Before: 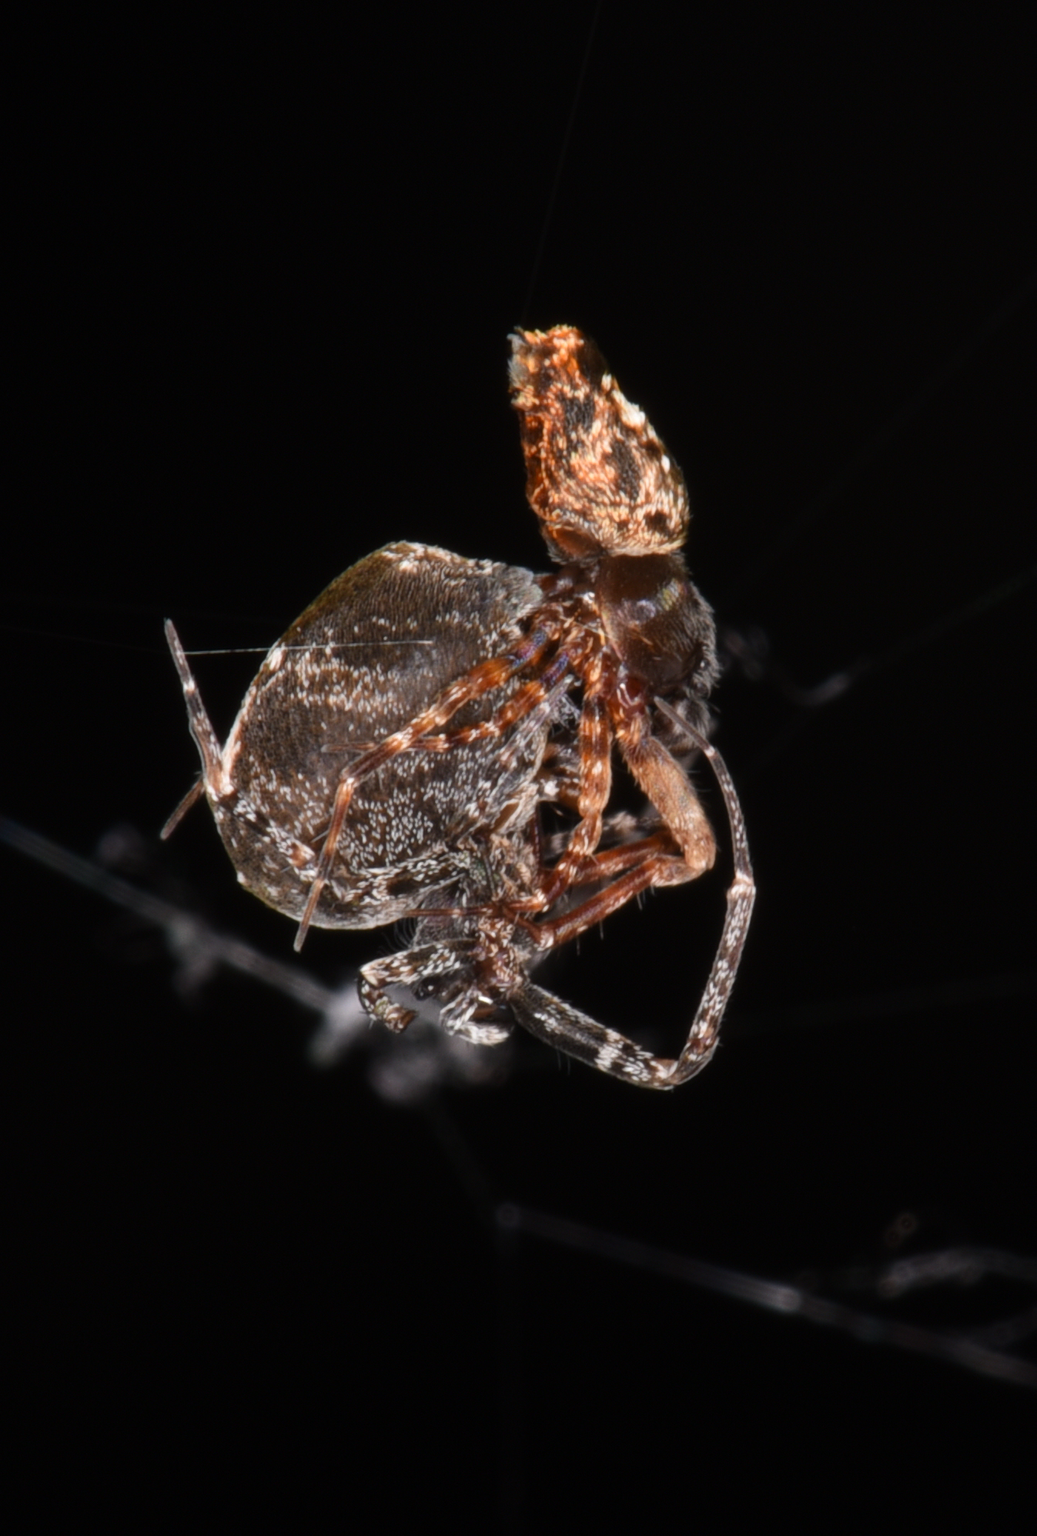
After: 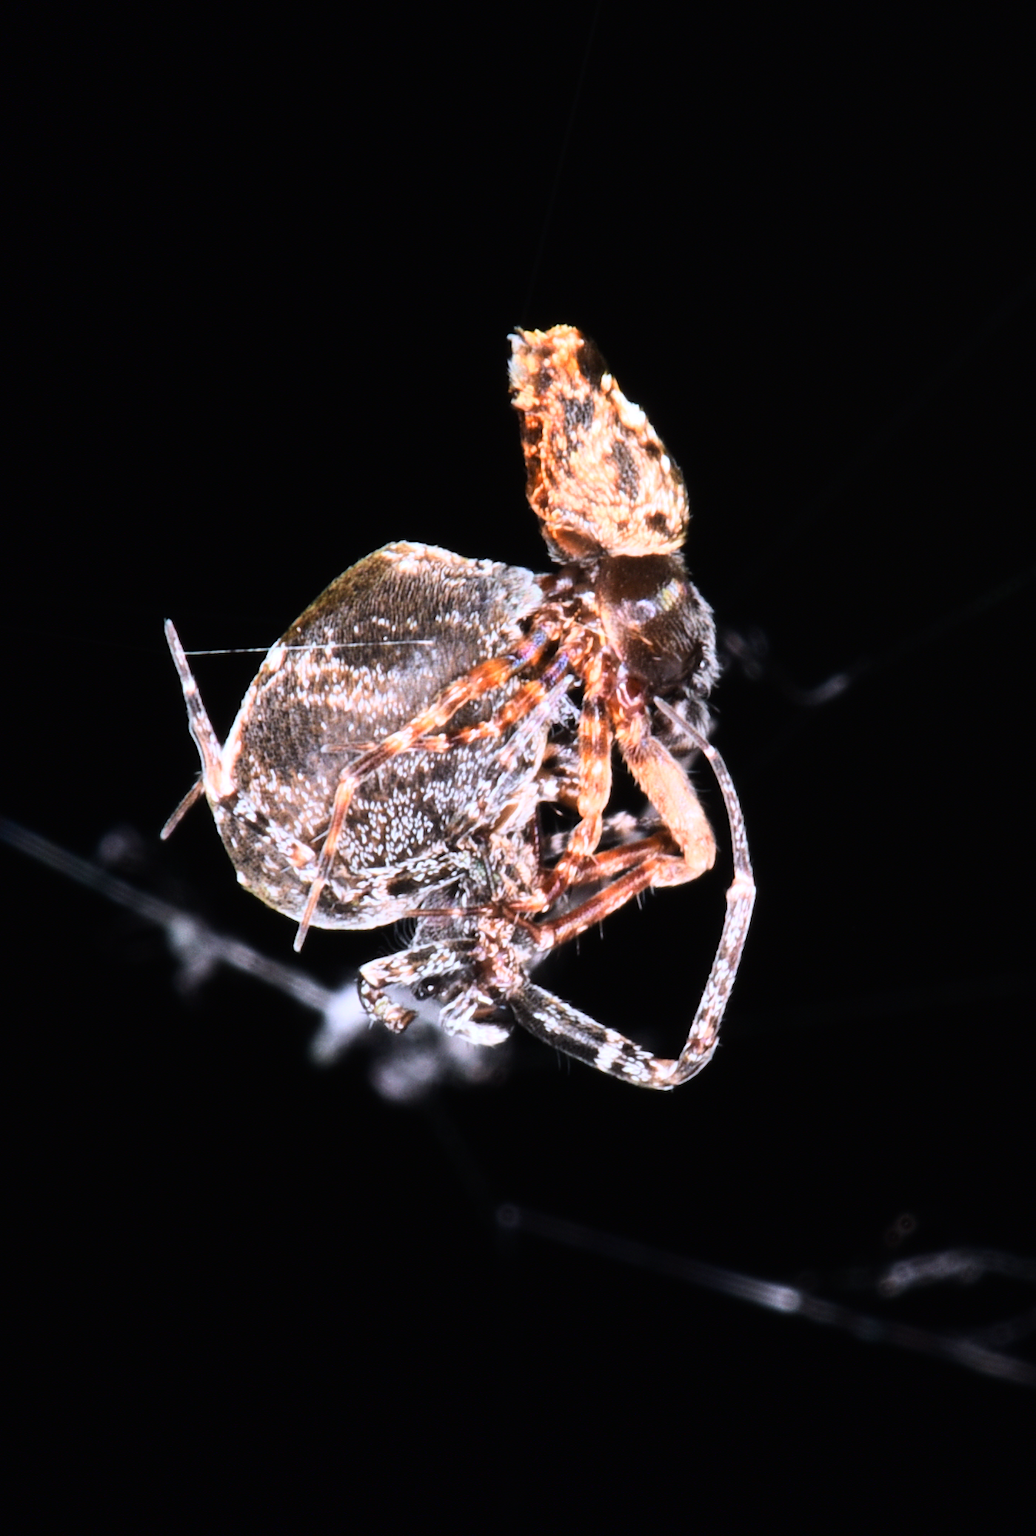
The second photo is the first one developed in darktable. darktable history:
exposure: exposure 0.505 EV, compensate exposure bias true, compensate highlight preservation false
color calibration: illuminant as shot in camera, x 0.37, y 0.382, temperature 4314.67 K
base curve: curves: ch0 [(0, 0) (0, 0.001) (0.001, 0.001) (0.004, 0.002) (0.007, 0.004) (0.015, 0.013) (0.033, 0.045) (0.052, 0.096) (0.075, 0.17) (0.099, 0.241) (0.163, 0.42) (0.219, 0.55) (0.259, 0.616) (0.327, 0.722) (0.365, 0.765) (0.522, 0.873) (0.547, 0.881) (0.689, 0.919) (0.826, 0.952) (1, 1)]
